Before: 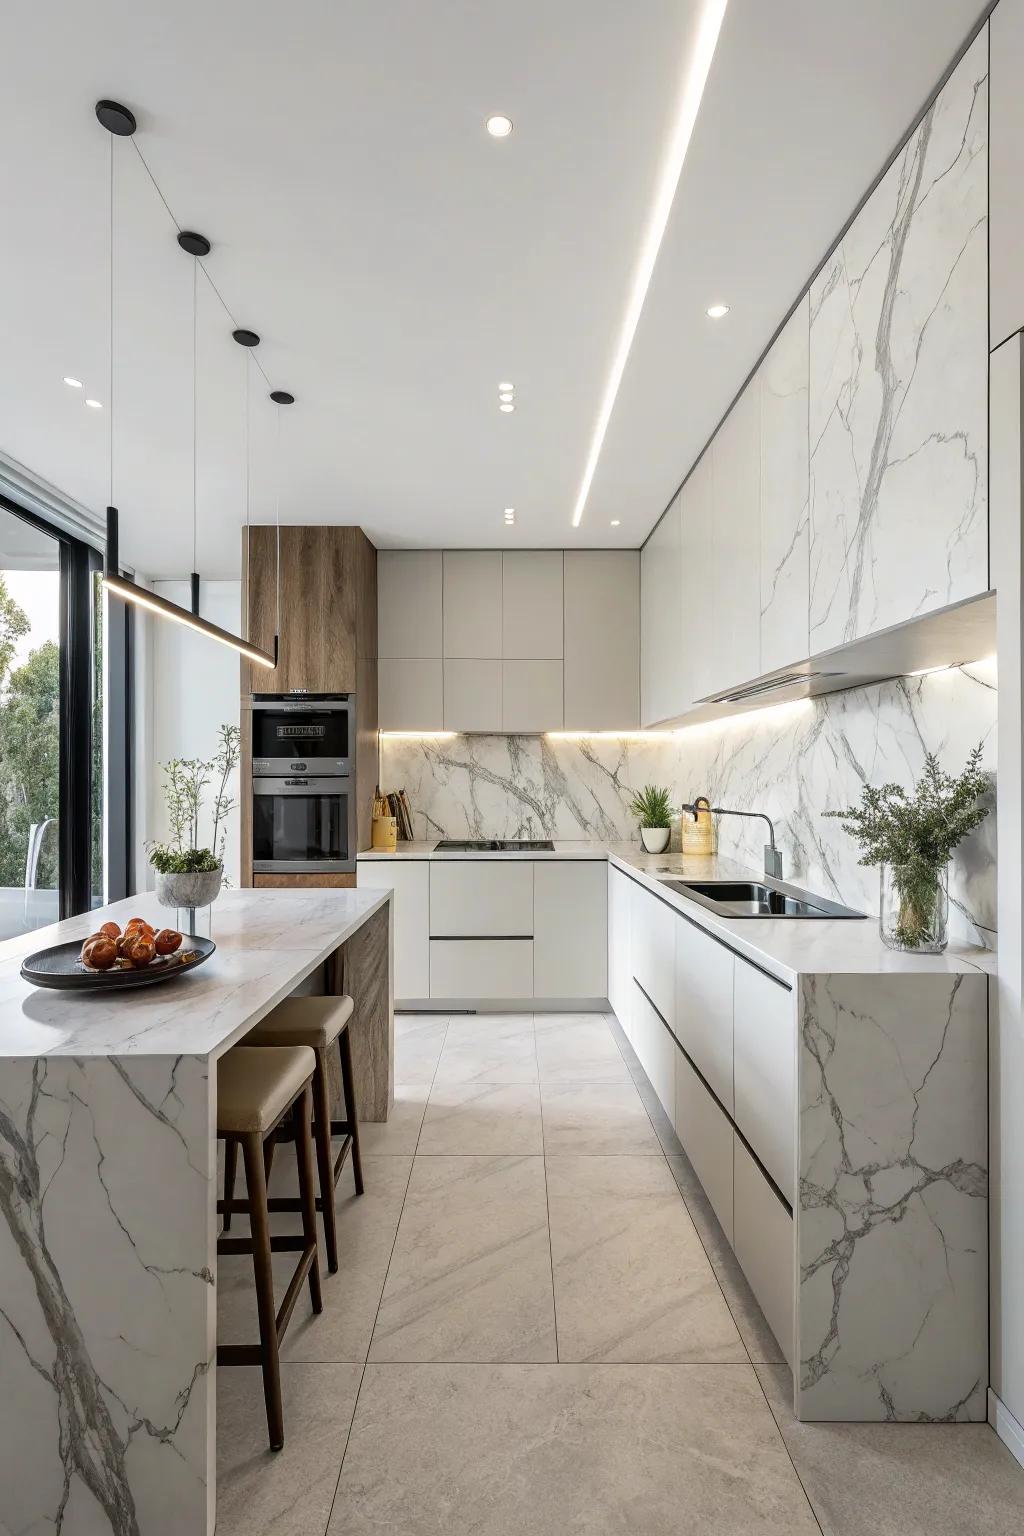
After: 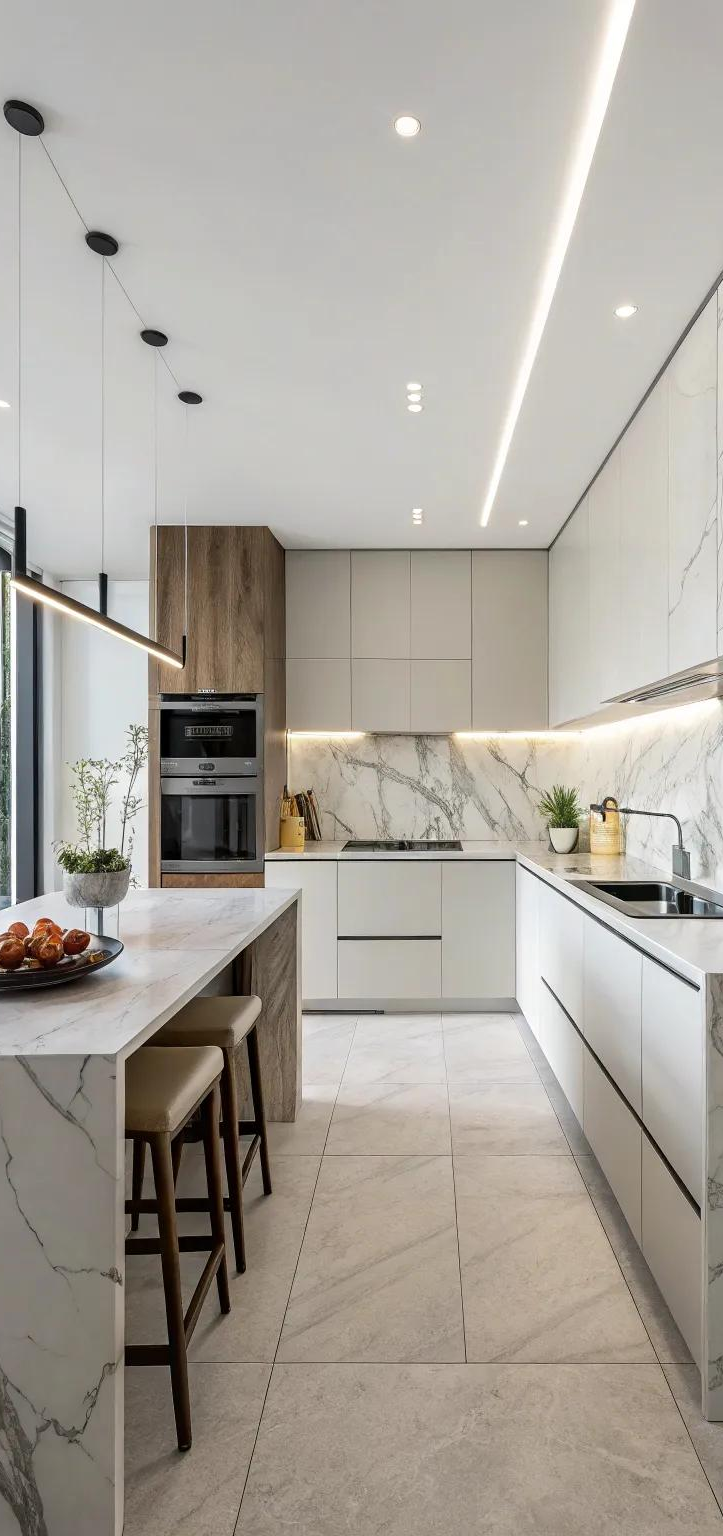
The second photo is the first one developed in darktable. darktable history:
crop and rotate: left 9.08%, right 20.292%
